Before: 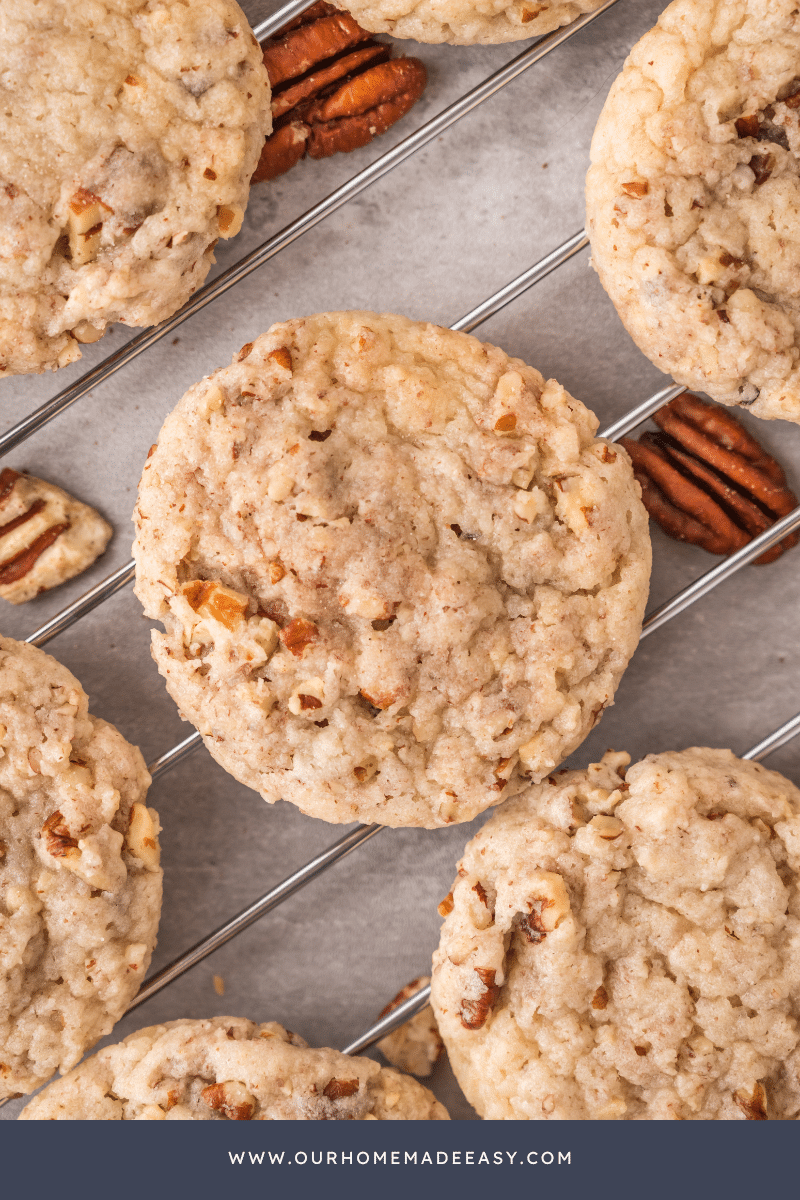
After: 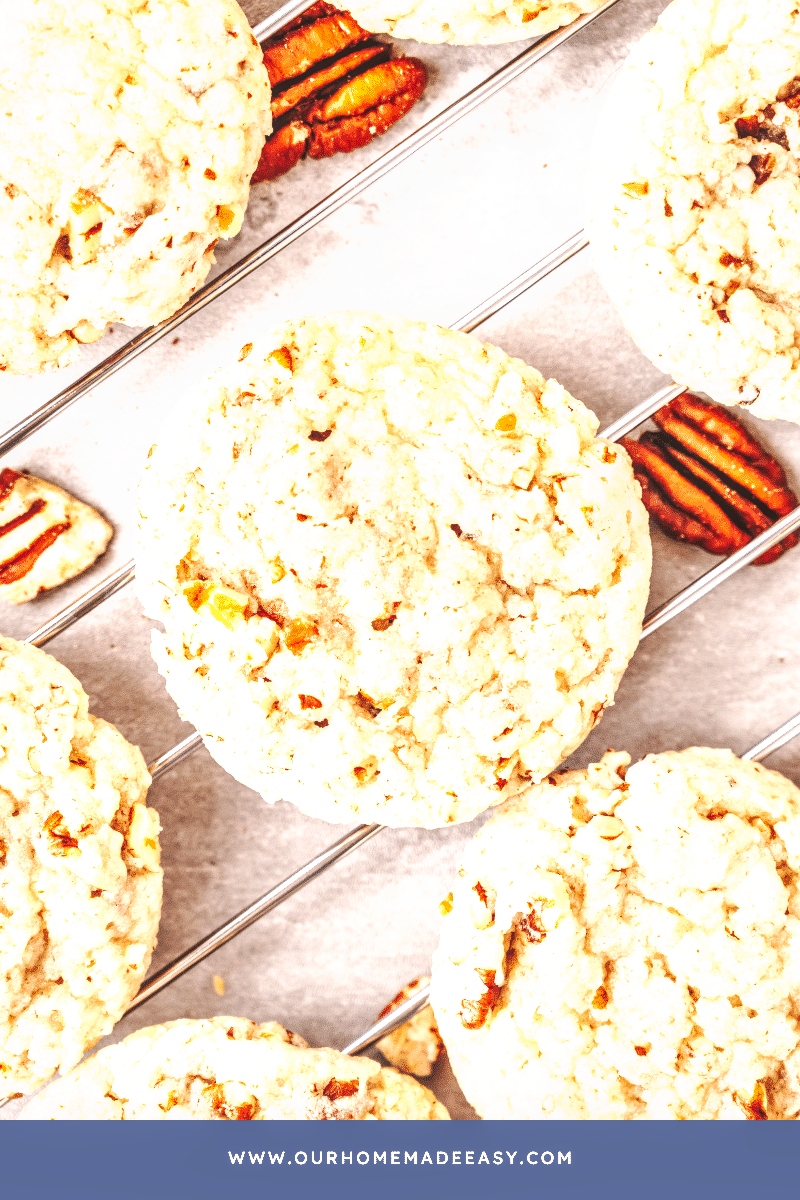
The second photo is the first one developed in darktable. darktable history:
local contrast: detail 130%
tone curve: curves: ch0 [(0, 0) (0.003, 0.115) (0.011, 0.133) (0.025, 0.157) (0.044, 0.182) (0.069, 0.209) (0.1, 0.239) (0.136, 0.279) (0.177, 0.326) (0.224, 0.379) (0.277, 0.436) (0.335, 0.507) (0.399, 0.587) (0.468, 0.671) (0.543, 0.75) (0.623, 0.837) (0.709, 0.916) (0.801, 0.978) (0.898, 0.985) (1, 1)], preserve colors none
base curve: curves: ch0 [(0, 0) (0.04, 0.03) (0.133, 0.232) (0.448, 0.748) (0.843, 0.968) (1, 1)], preserve colors none
